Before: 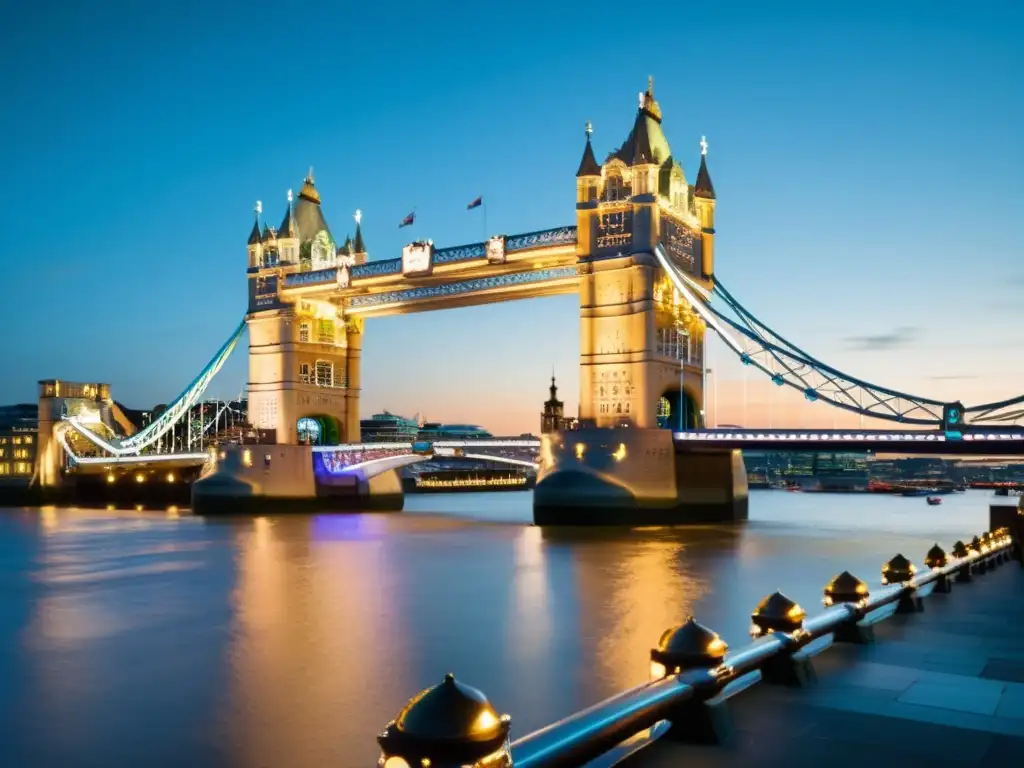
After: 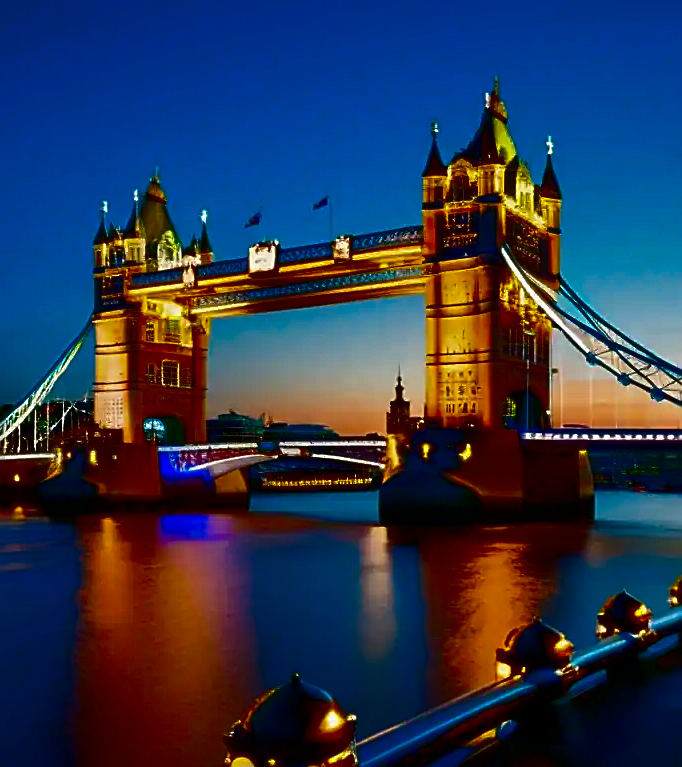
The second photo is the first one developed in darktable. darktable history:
sharpen: on, module defaults
crop and rotate: left 15.055%, right 18.278%
contrast brightness saturation: brightness -1, saturation 1
